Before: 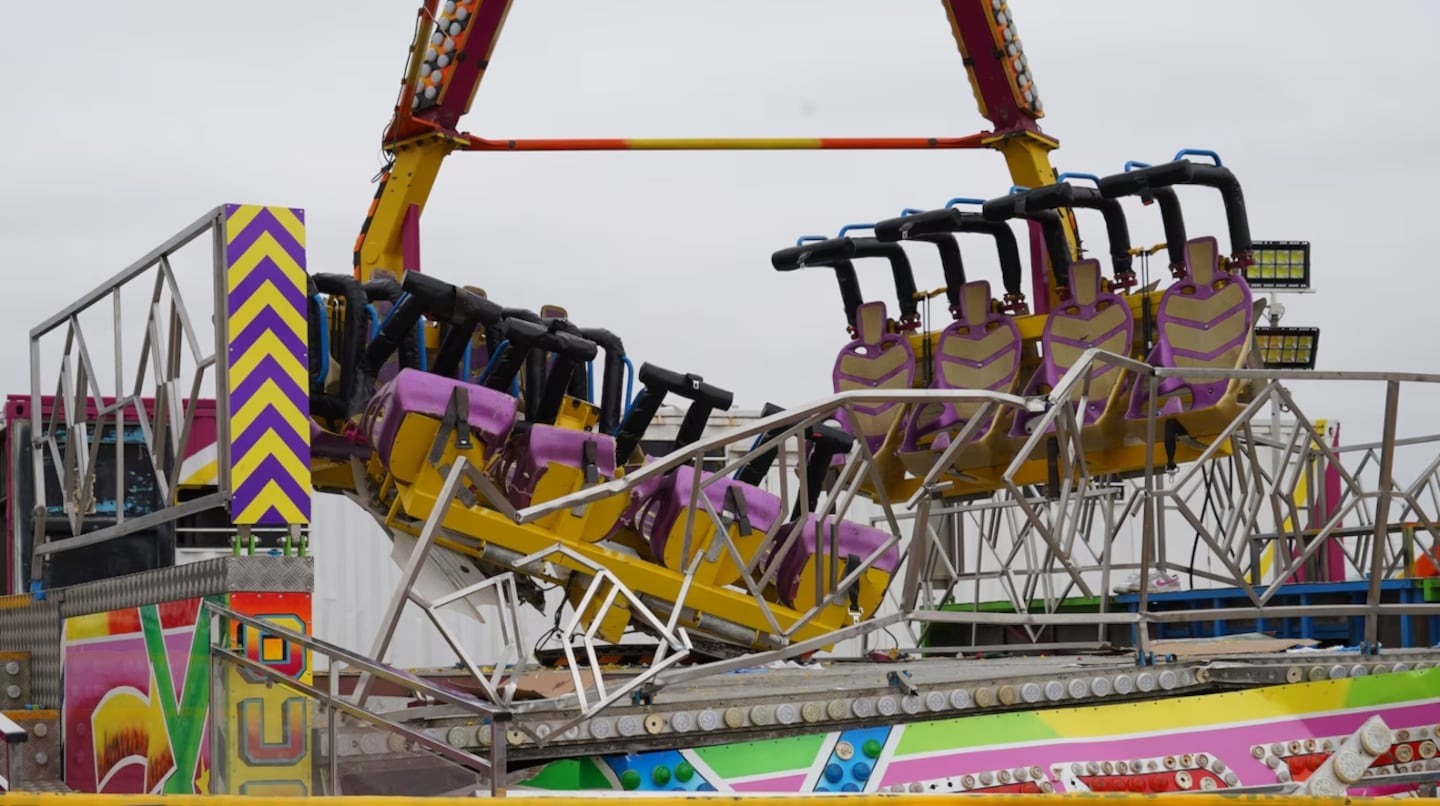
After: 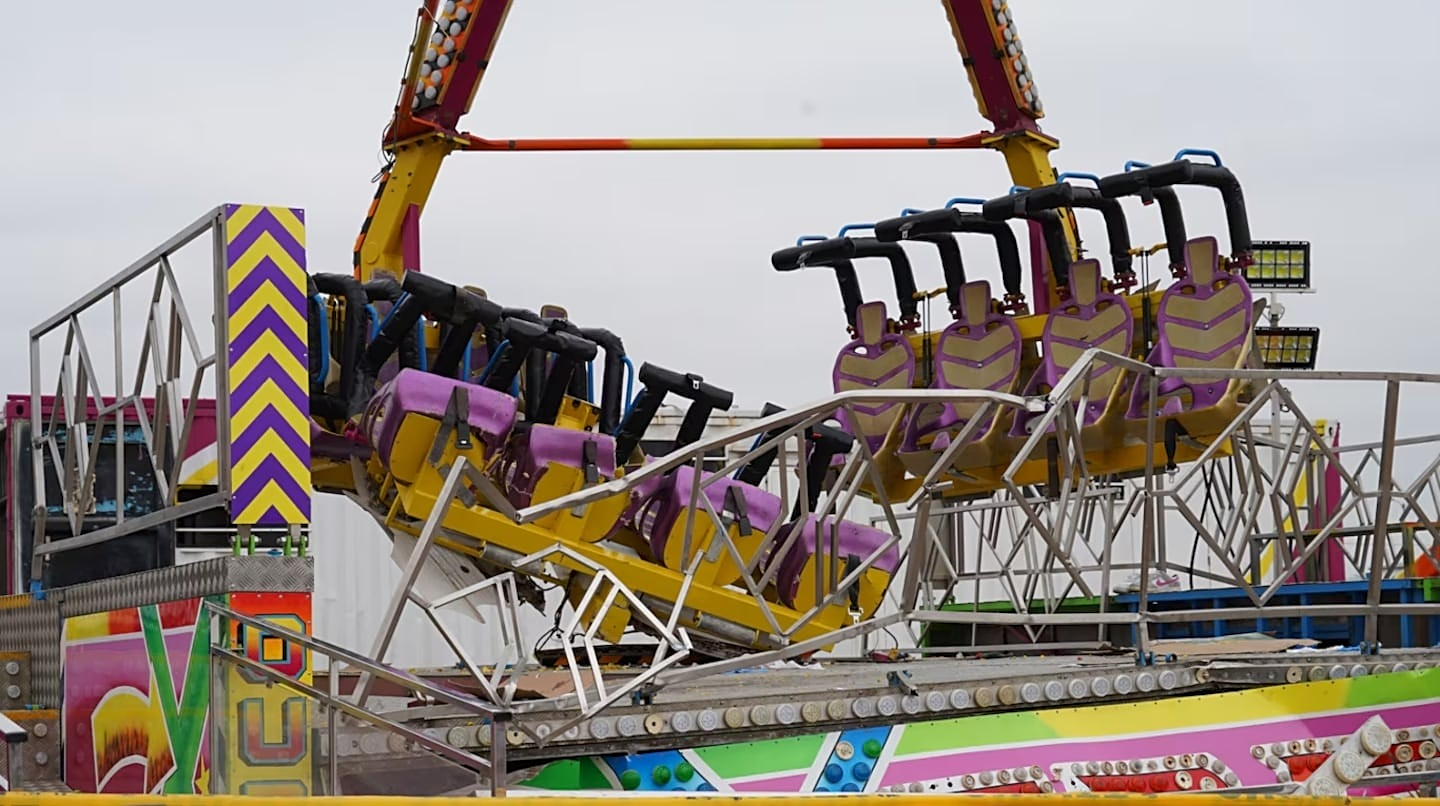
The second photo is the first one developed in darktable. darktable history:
sharpen: amount 0.476
